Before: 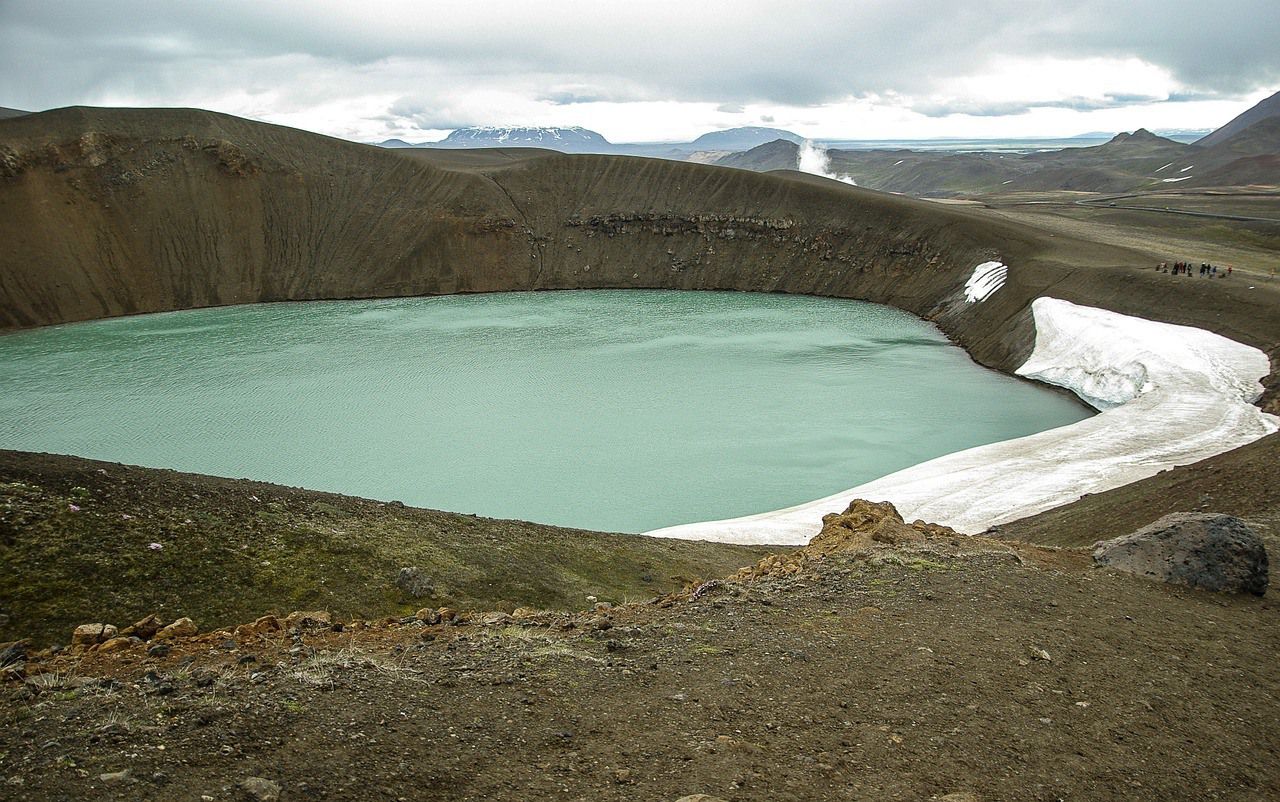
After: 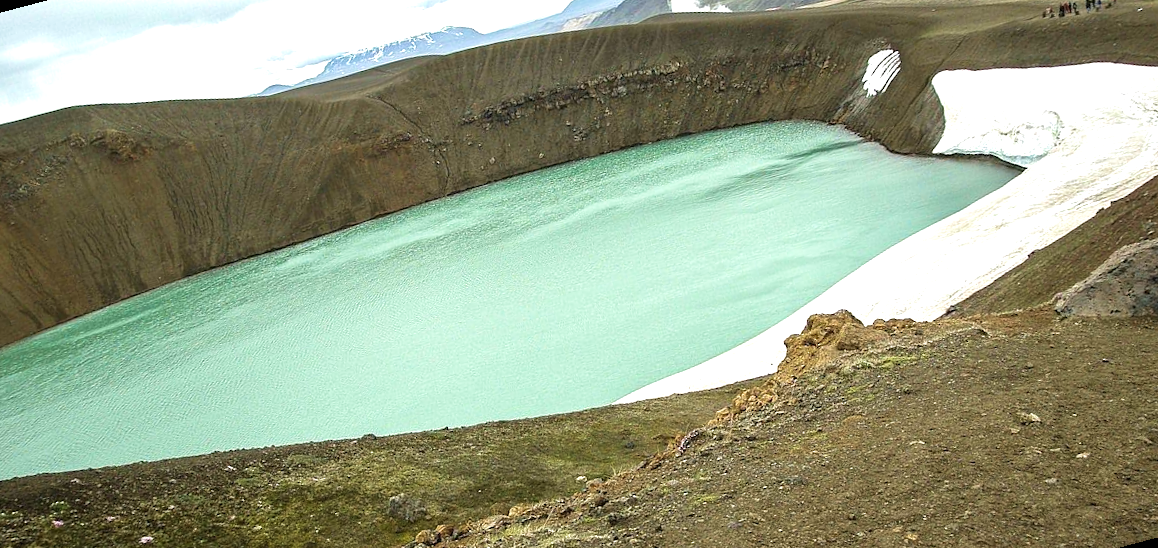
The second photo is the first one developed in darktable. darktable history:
rotate and perspective: rotation -14.8°, crop left 0.1, crop right 0.903, crop top 0.25, crop bottom 0.748
velvia: on, module defaults
exposure: black level correction 0, exposure 0.7 EV, compensate exposure bias true, compensate highlight preservation false
